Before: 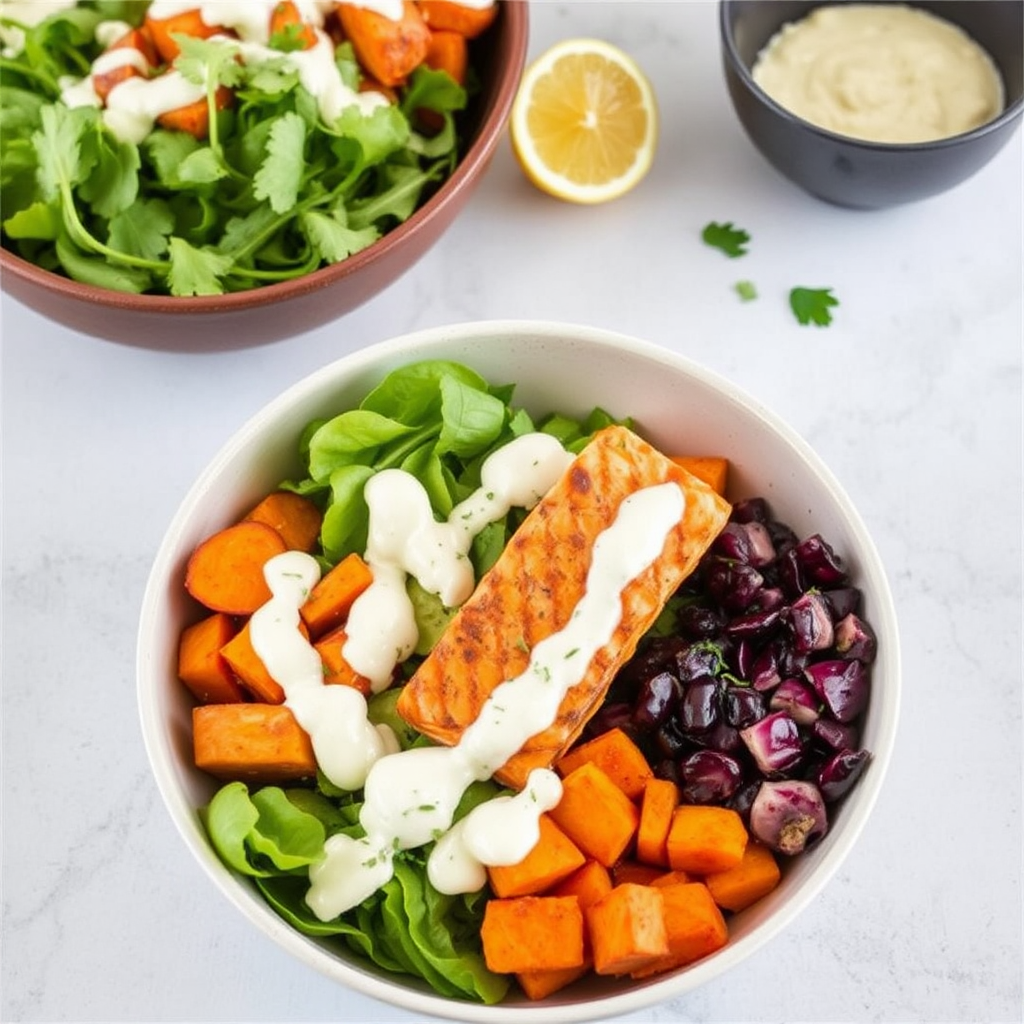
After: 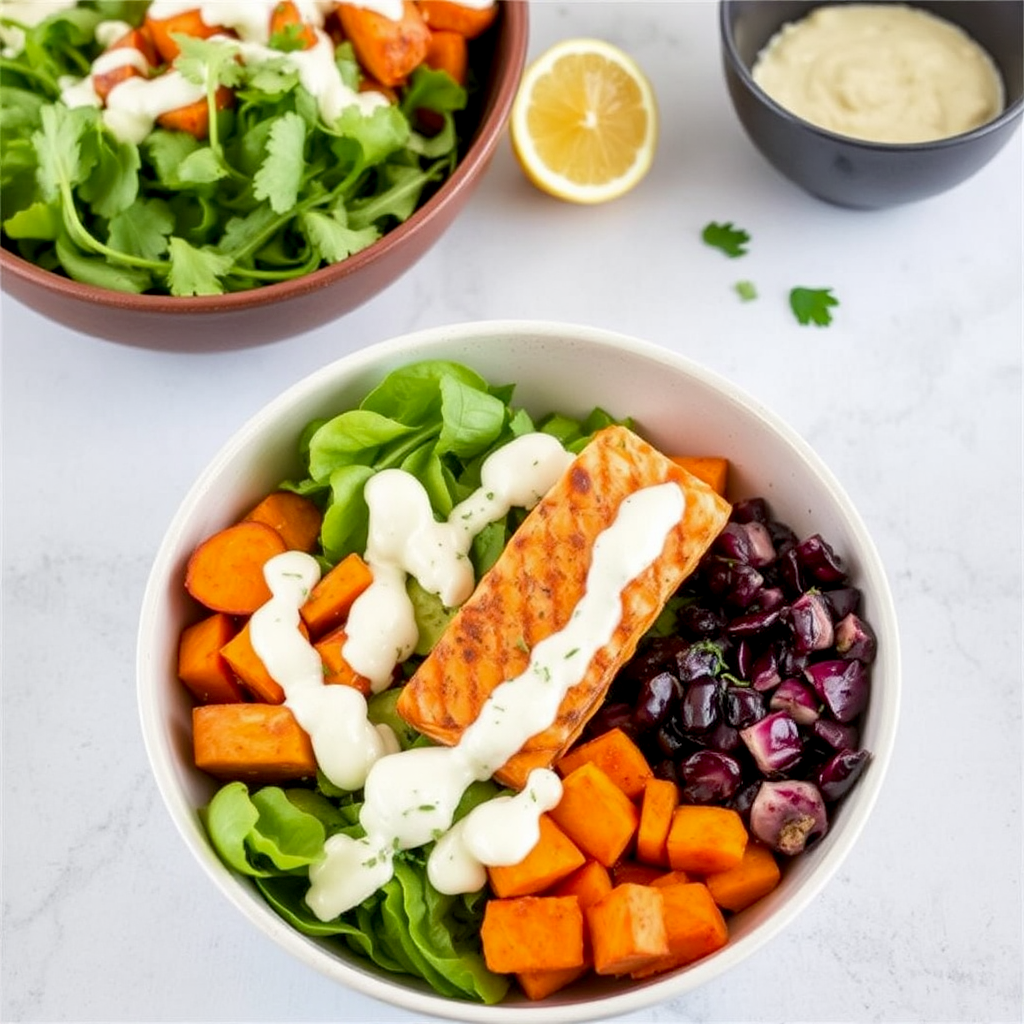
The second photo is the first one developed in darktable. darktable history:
exposure: black level correction 0.005, exposure 0.014 EV, compensate highlight preservation false
base curve: preserve colors none
